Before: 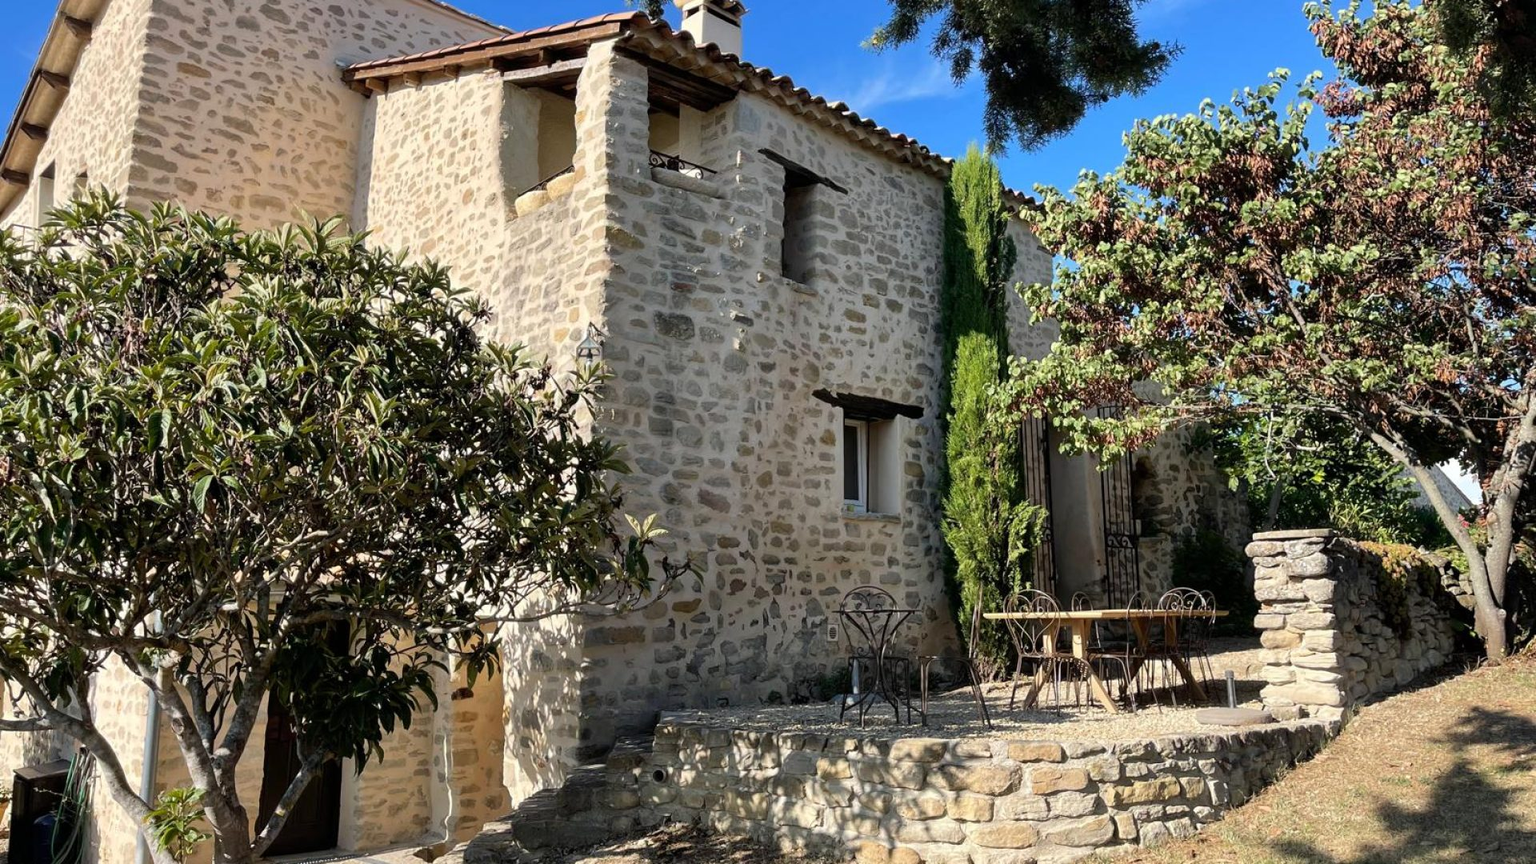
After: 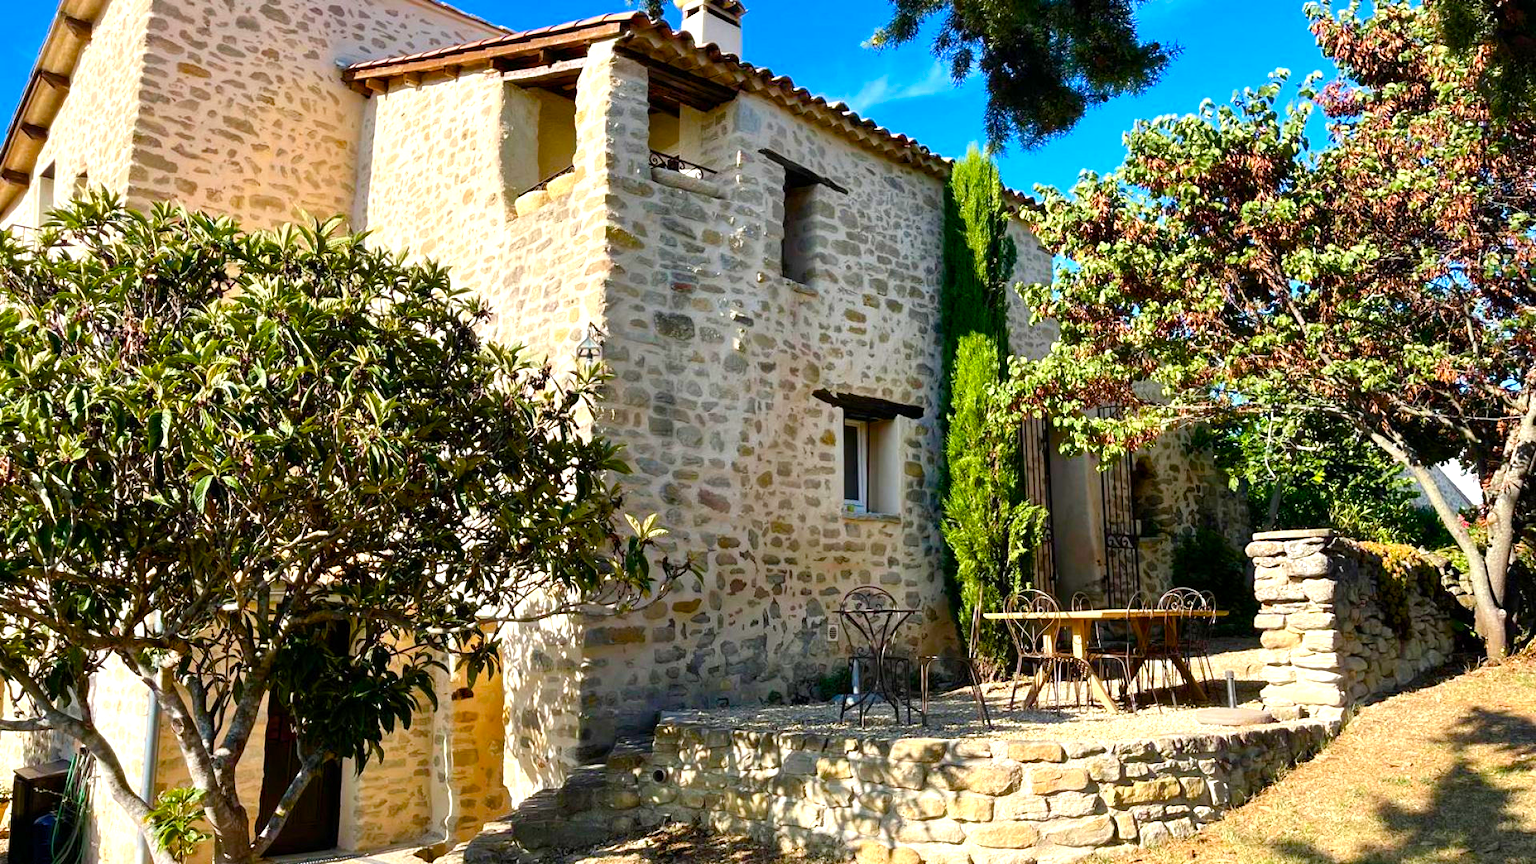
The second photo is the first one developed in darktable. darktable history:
contrast brightness saturation: contrast 0.08, saturation 0.2
color balance rgb: linear chroma grading › shadows -2.2%, linear chroma grading › highlights -15%, linear chroma grading › global chroma -10%, linear chroma grading › mid-tones -10%, perceptual saturation grading › global saturation 45%, perceptual saturation grading › highlights -50%, perceptual saturation grading › shadows 30%, perceptual brilliance grading › global brilliance 18%, global vibrance 45%
